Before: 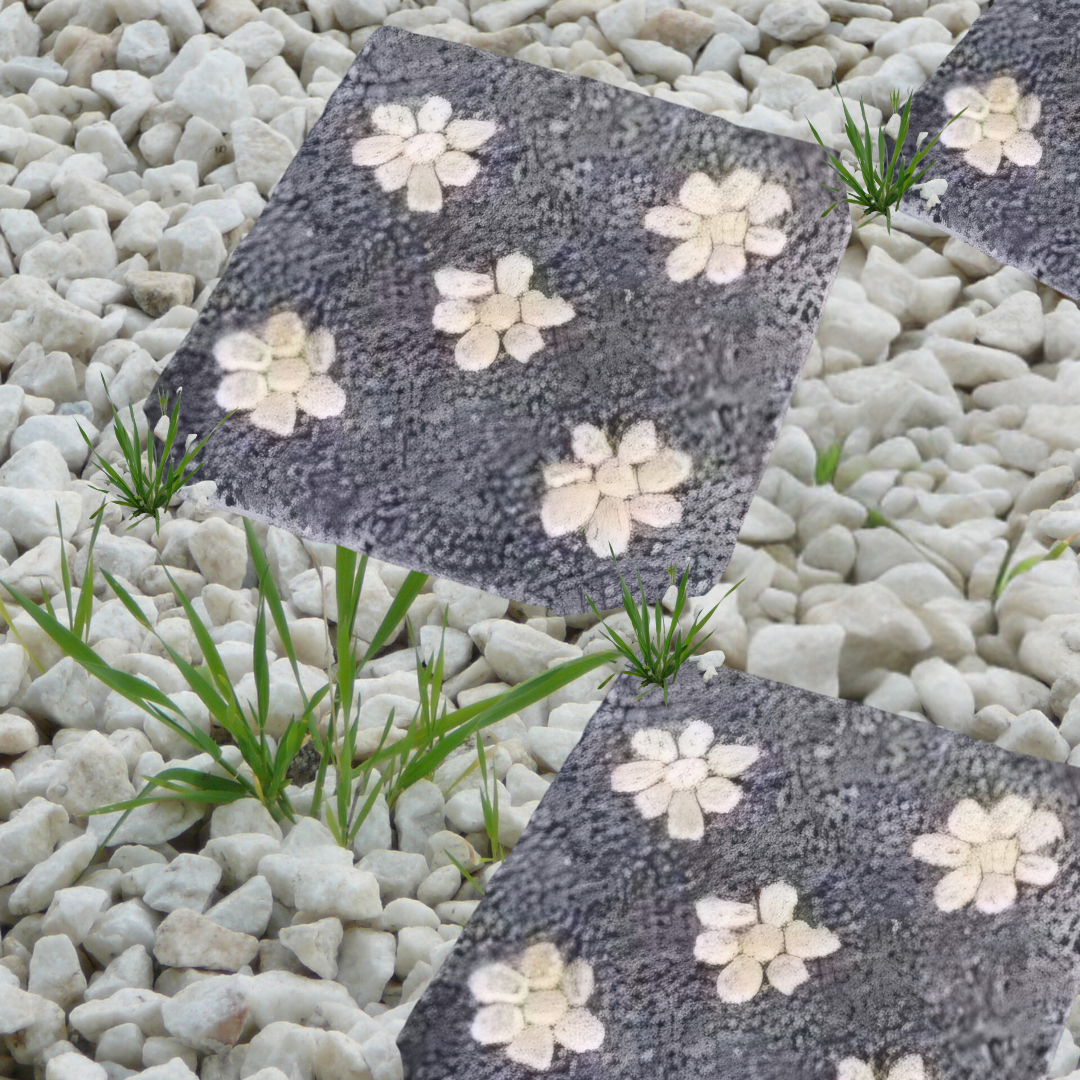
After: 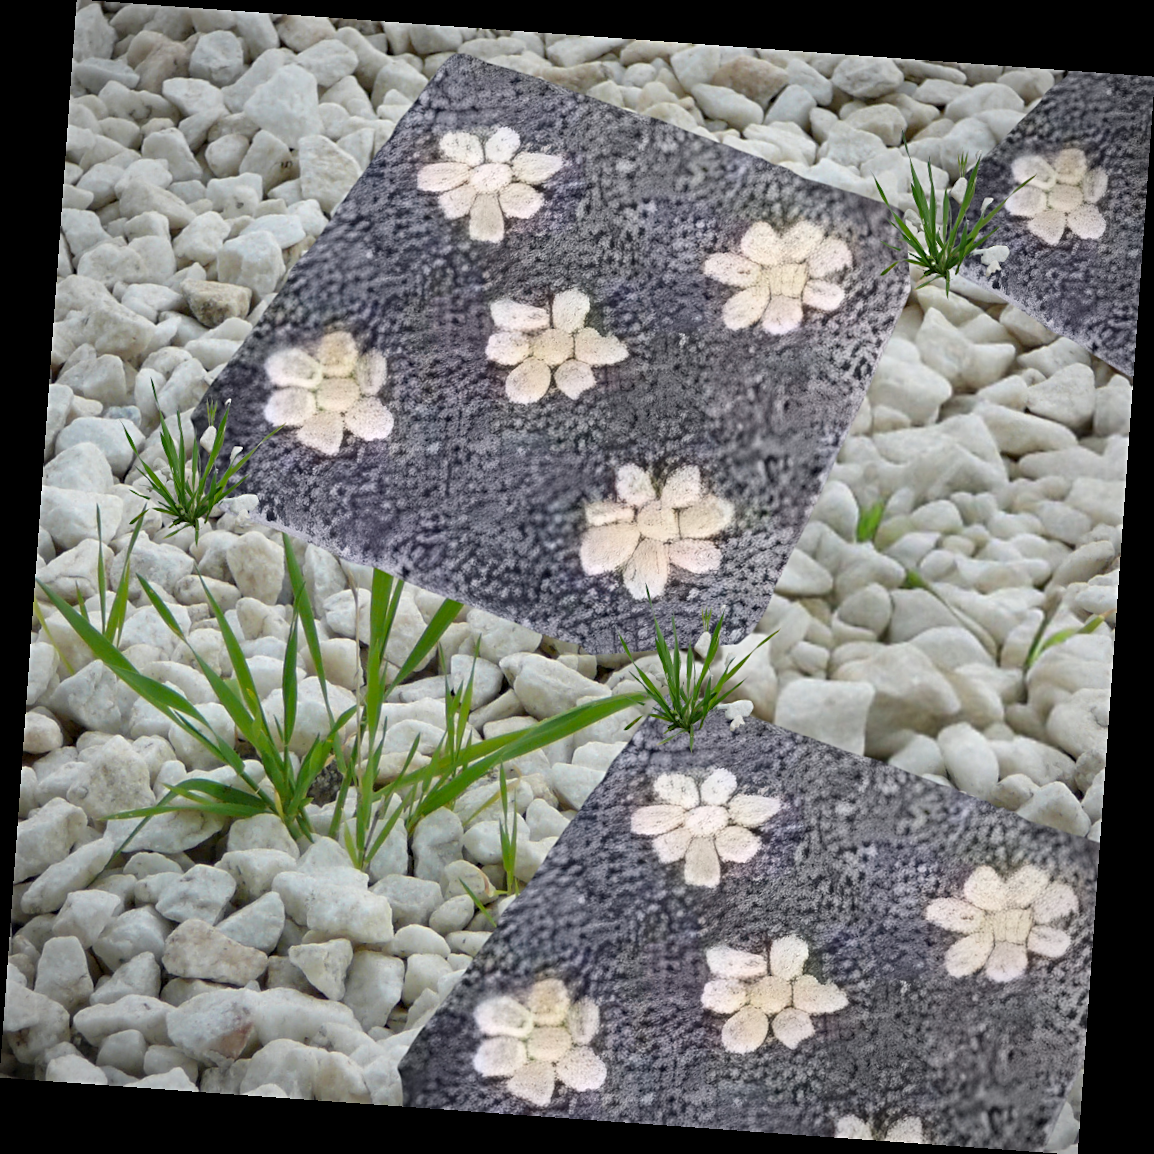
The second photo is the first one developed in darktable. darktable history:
vignetting: fall-off radius 60.92%
haze removal: compatibility mode true, adaptive false
sharpen: radius 2.529, amount 0.323
rotate and perspective: rotation 4.1°, automatic cropping off
